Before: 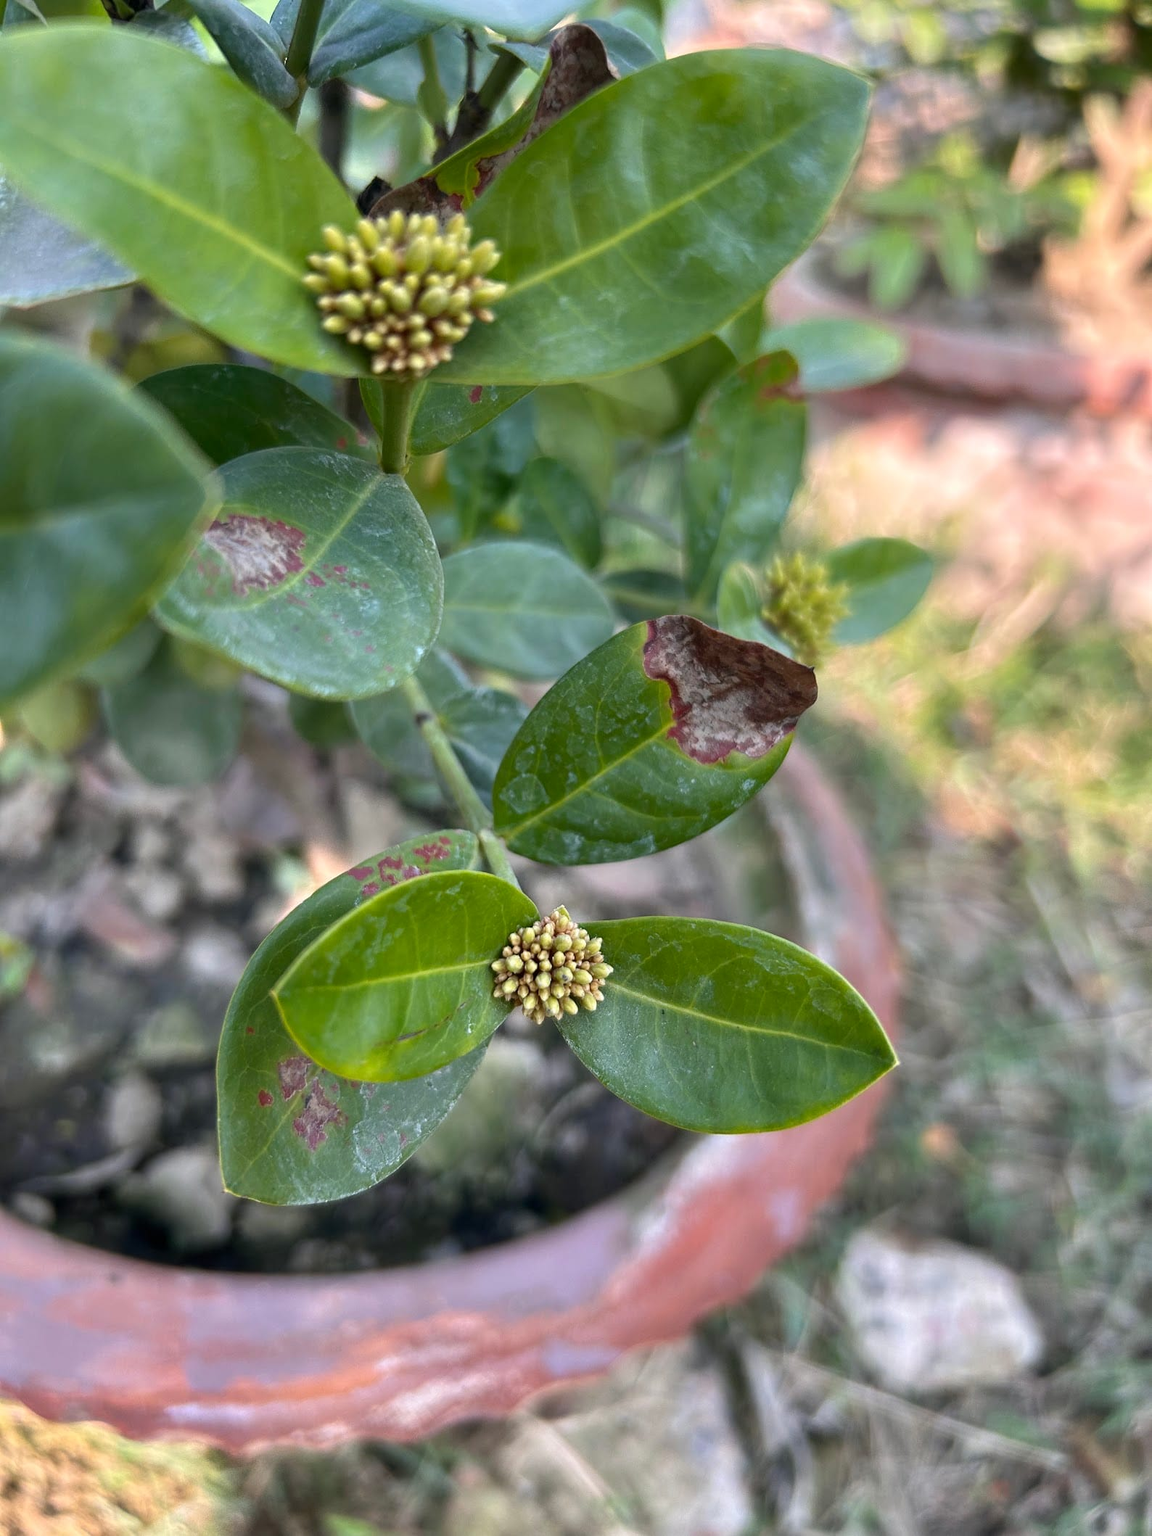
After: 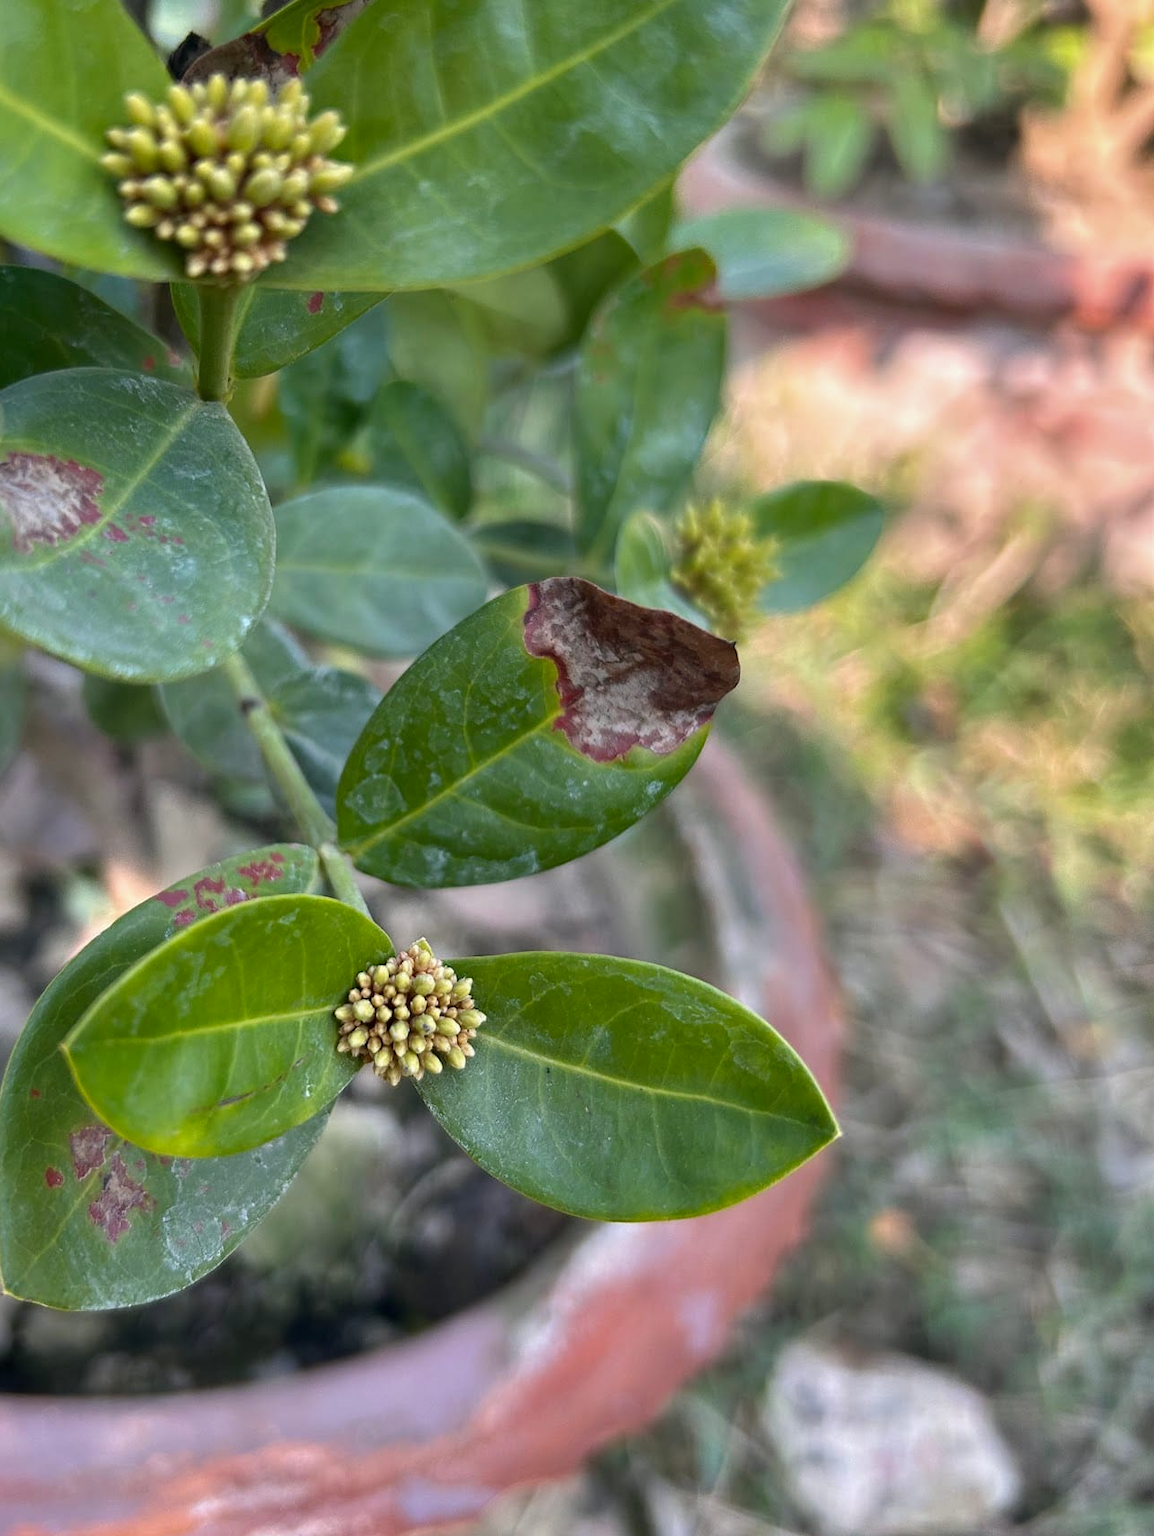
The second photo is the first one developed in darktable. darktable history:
crop: left 19.274%, top 9.84%, bottom 9.701%
shadows and highlights: shadows 43.63, white point adjustment -1.55, highlights color adjustment 77.56%, soften with gaussian
